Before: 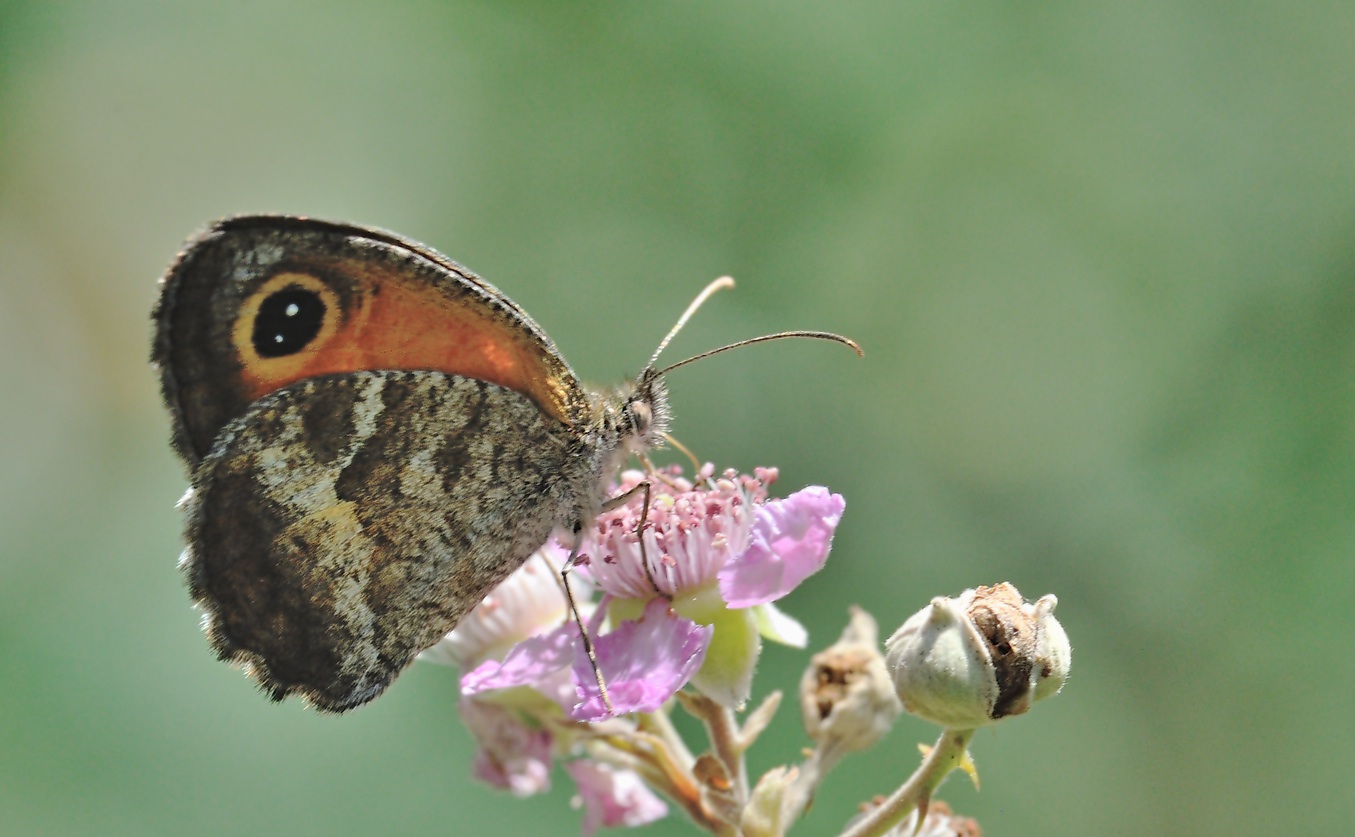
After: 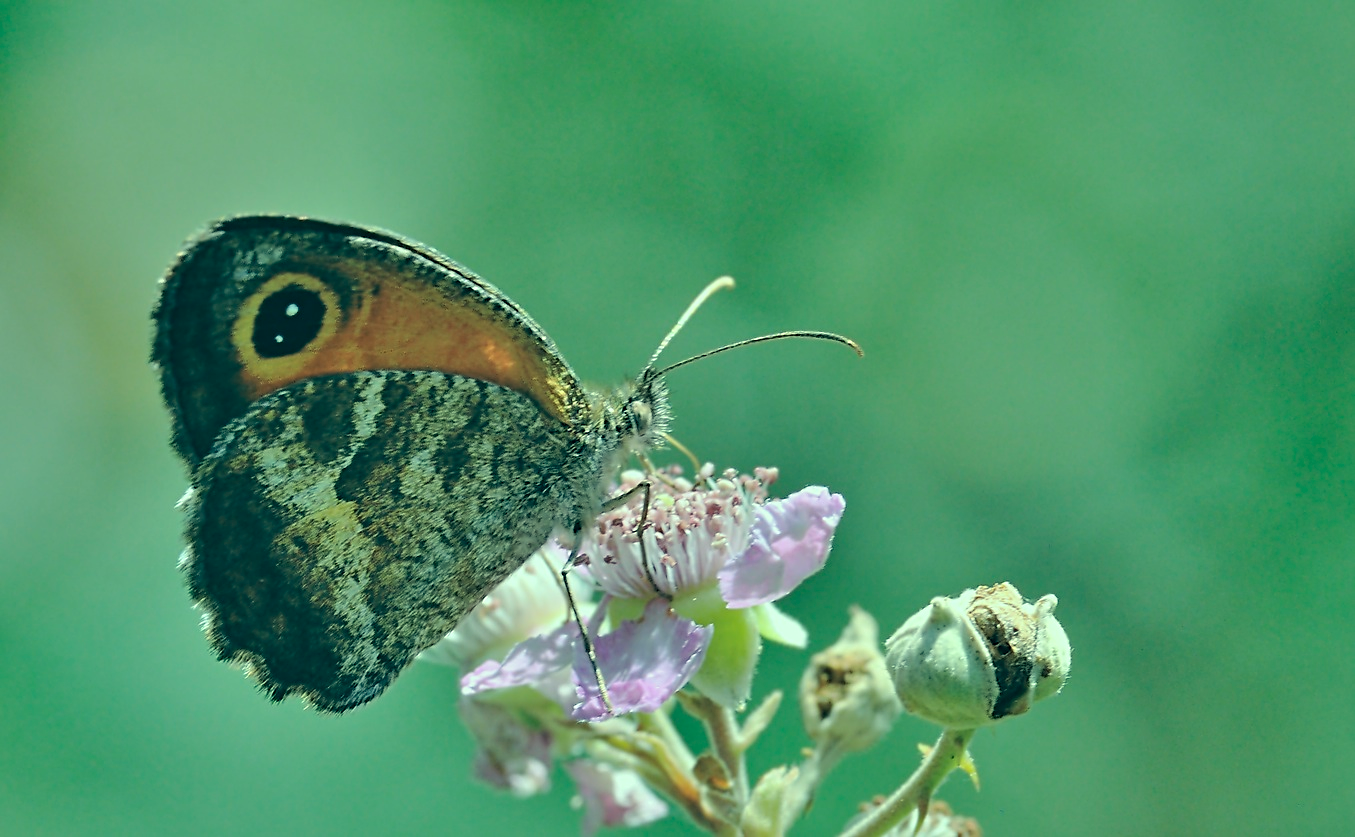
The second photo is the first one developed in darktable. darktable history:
sharpen: on, module defaults
color correction: highlights a* -20.08, highlights b* 9.8, shadows a* -20.4, shadows b* -10.76
